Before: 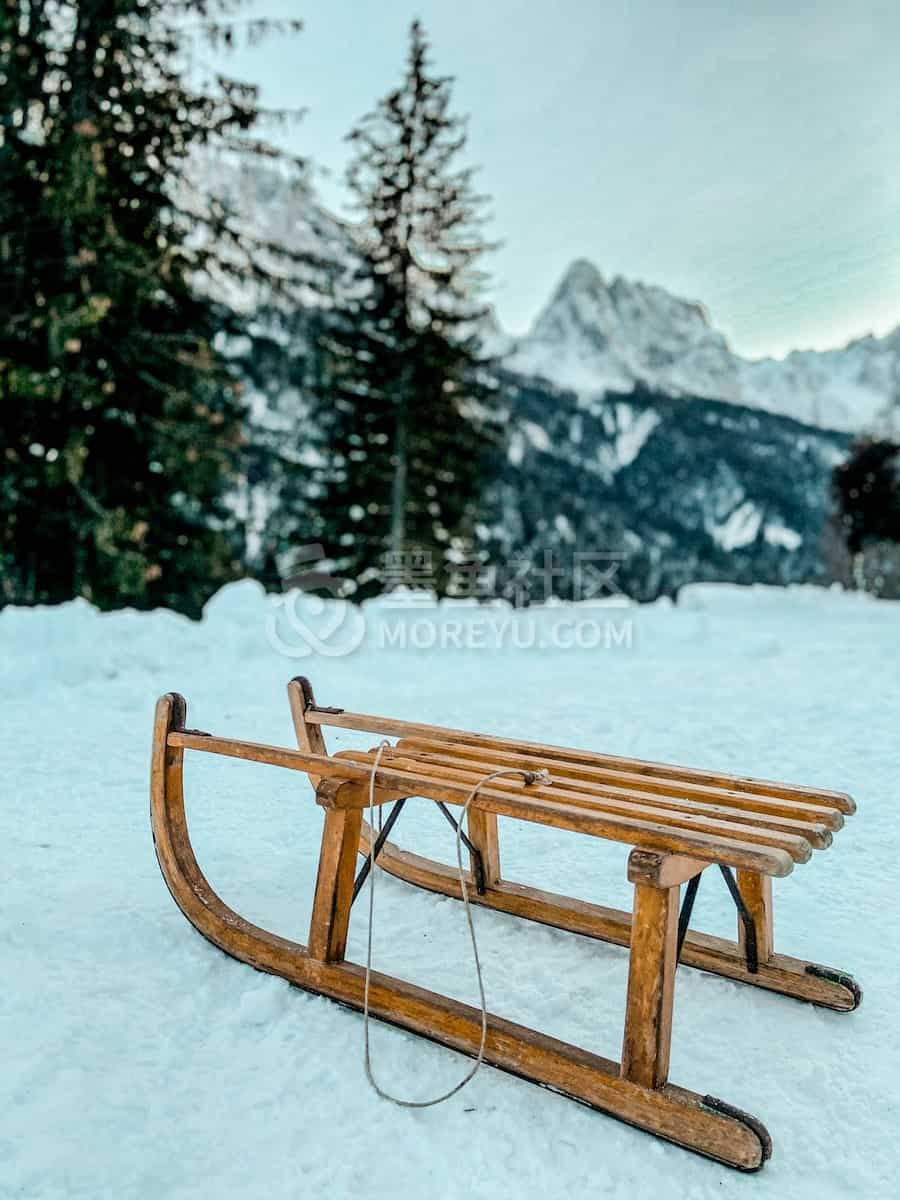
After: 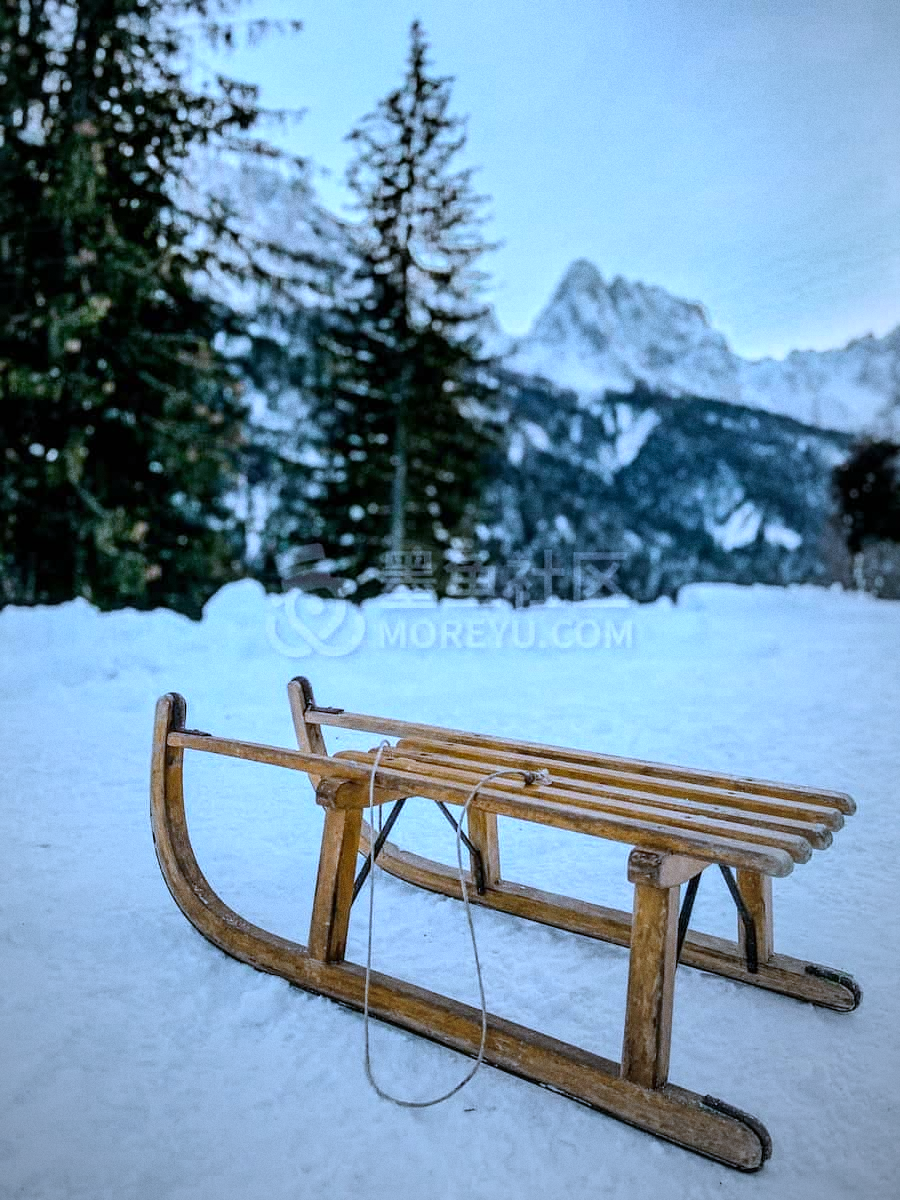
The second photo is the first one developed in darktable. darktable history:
grain: coarseness 0.09 ISO
white balance: red 0.871, blue 1.249
vignetting: fall-off start 72.14%, fall-off radius 108.07%, brightness -0.713, saturation -0.488, center (-0.054, -0.359), width/height ratio 0.729
